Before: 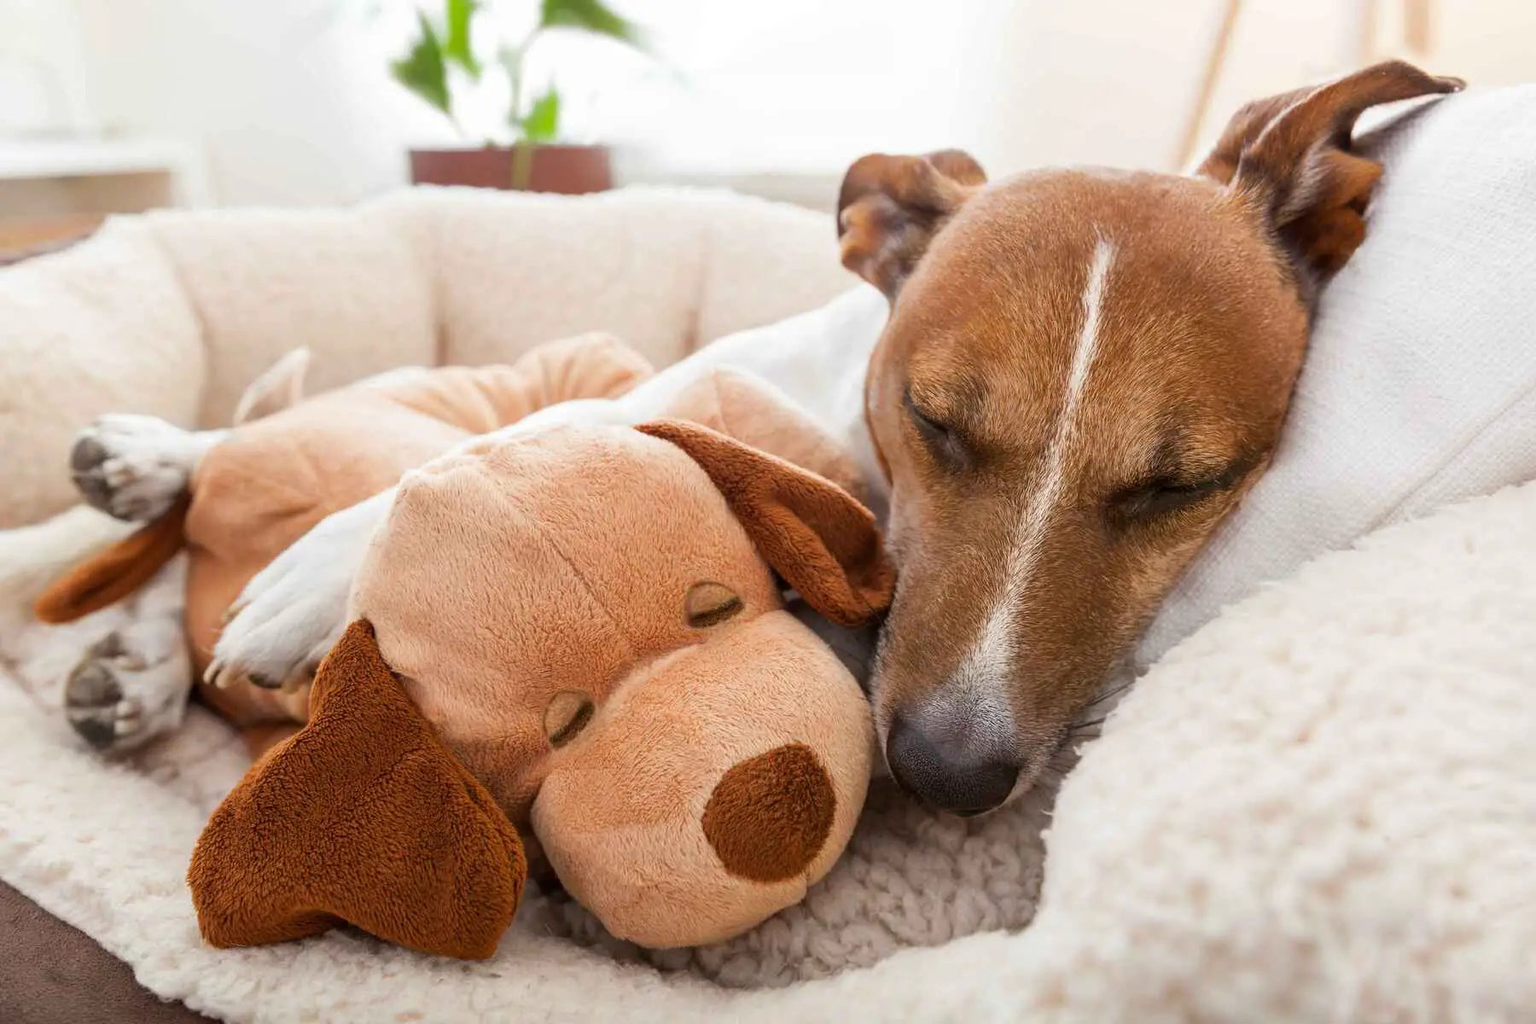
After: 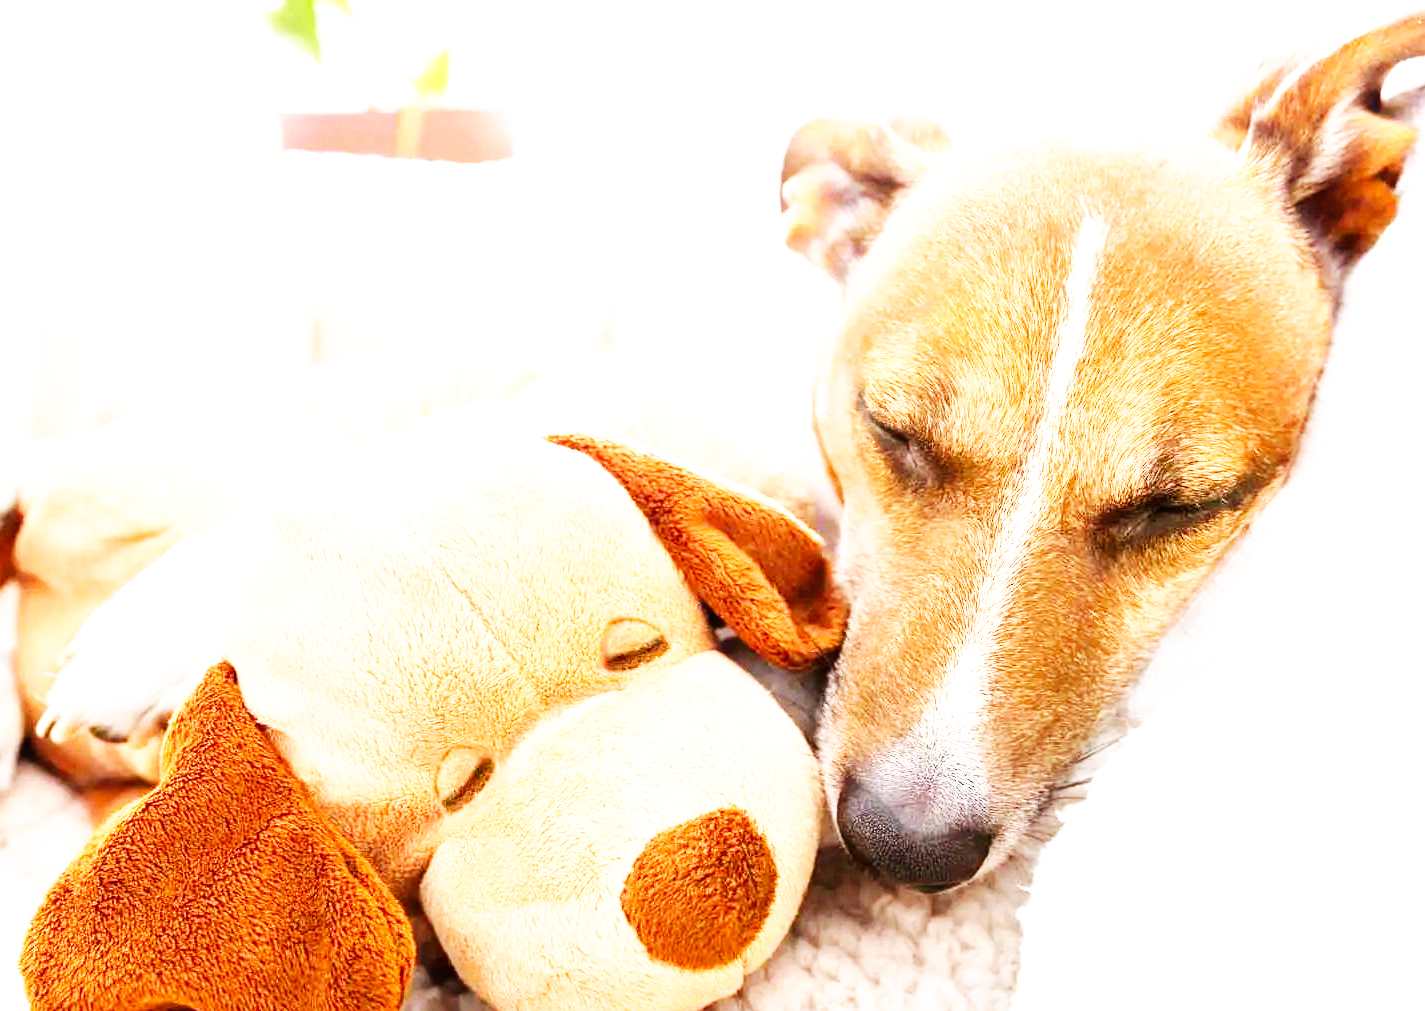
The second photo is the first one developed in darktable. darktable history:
crop: left 11.225%, top 5.381%, right 9.565%, bottom 10.314%
exposure: black level correction 0, exposure 1.2 EV, compensate exposure bias true, compensate highlight preservation false
base curve: curves: ch0 [(0, 0) (0.007, 0.004) (0.027, 0.03) (0.046, 0.07) (0.207, 0.54) (0.442, 0.872) (0.673, 0.972) (1, 1)], preserve colors none
